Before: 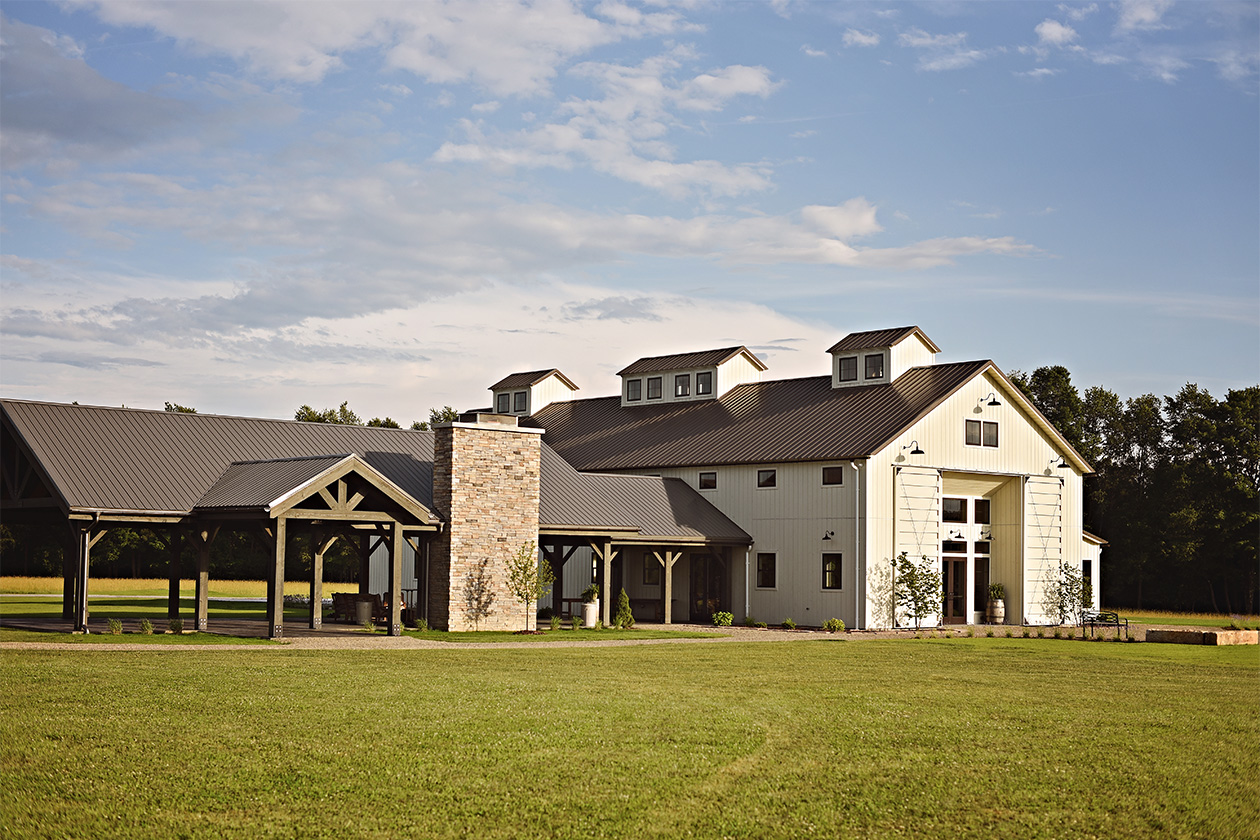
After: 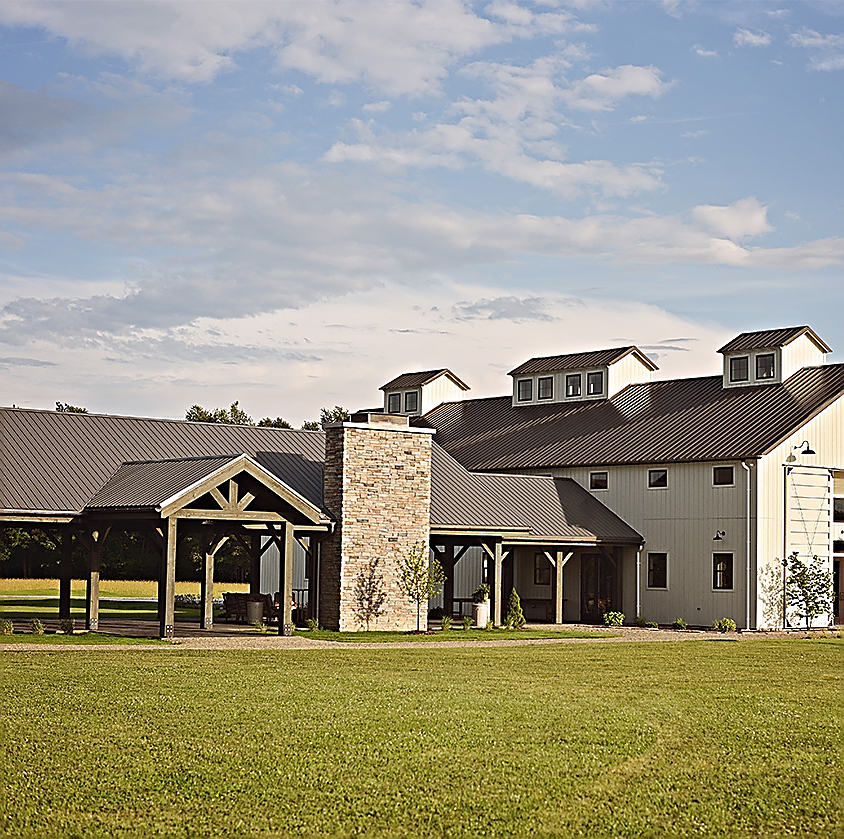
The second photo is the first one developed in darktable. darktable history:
sharpen: radius 1.382, amount 1.245, threshold 0.704
crop and rotate: left 8.659%, right 24.288%
